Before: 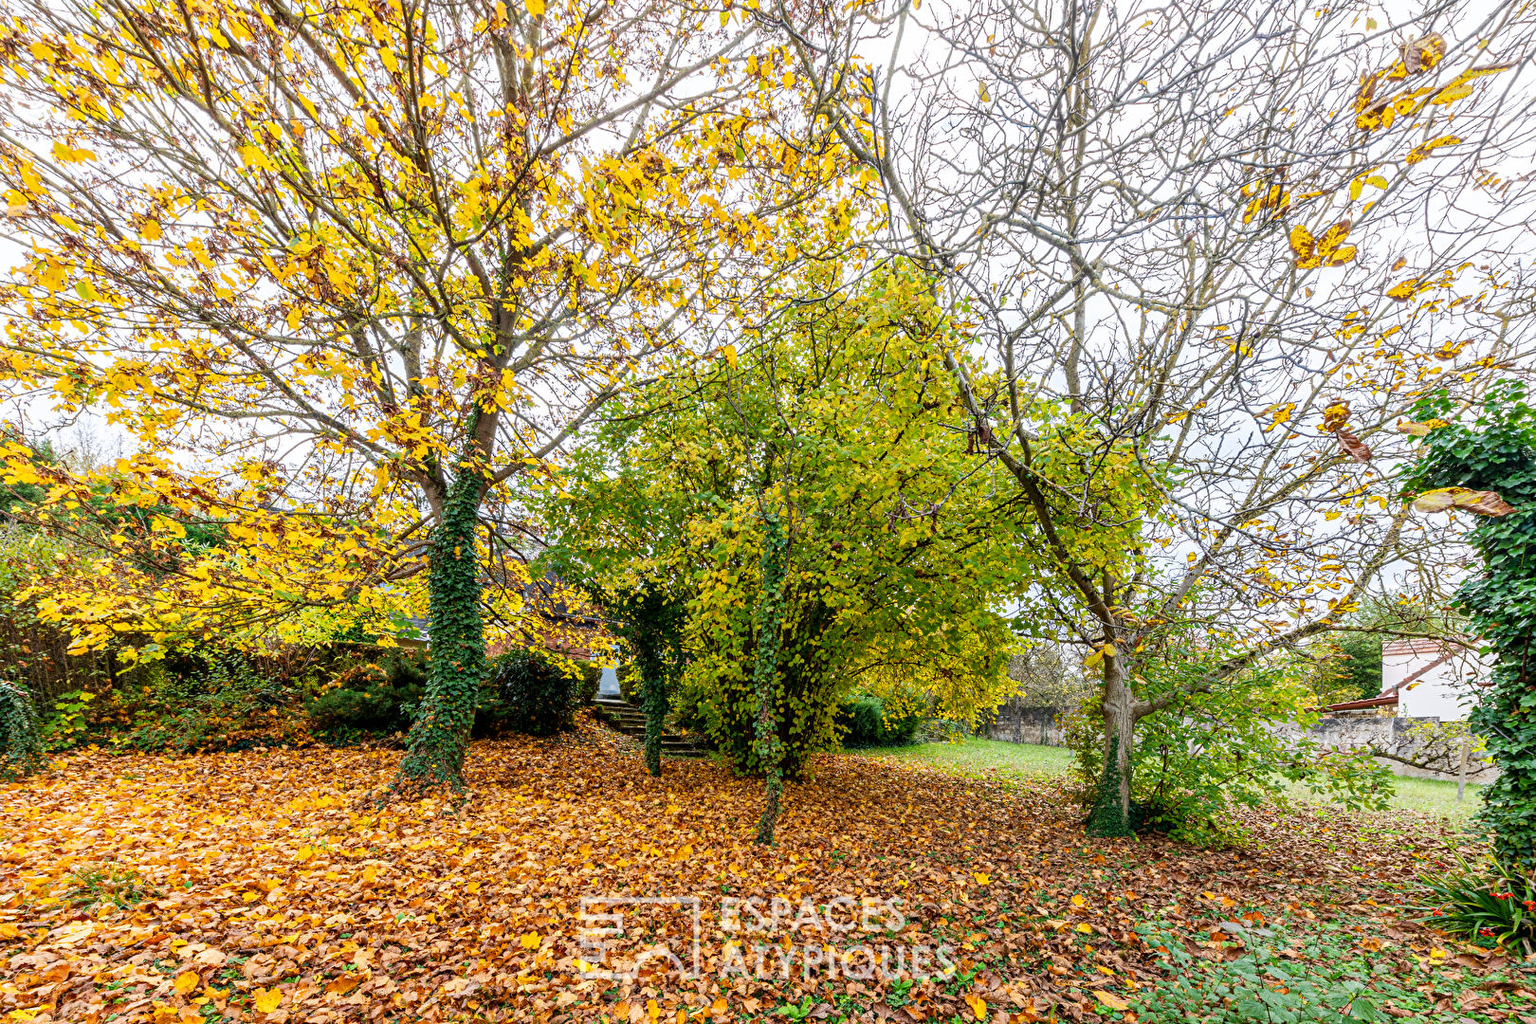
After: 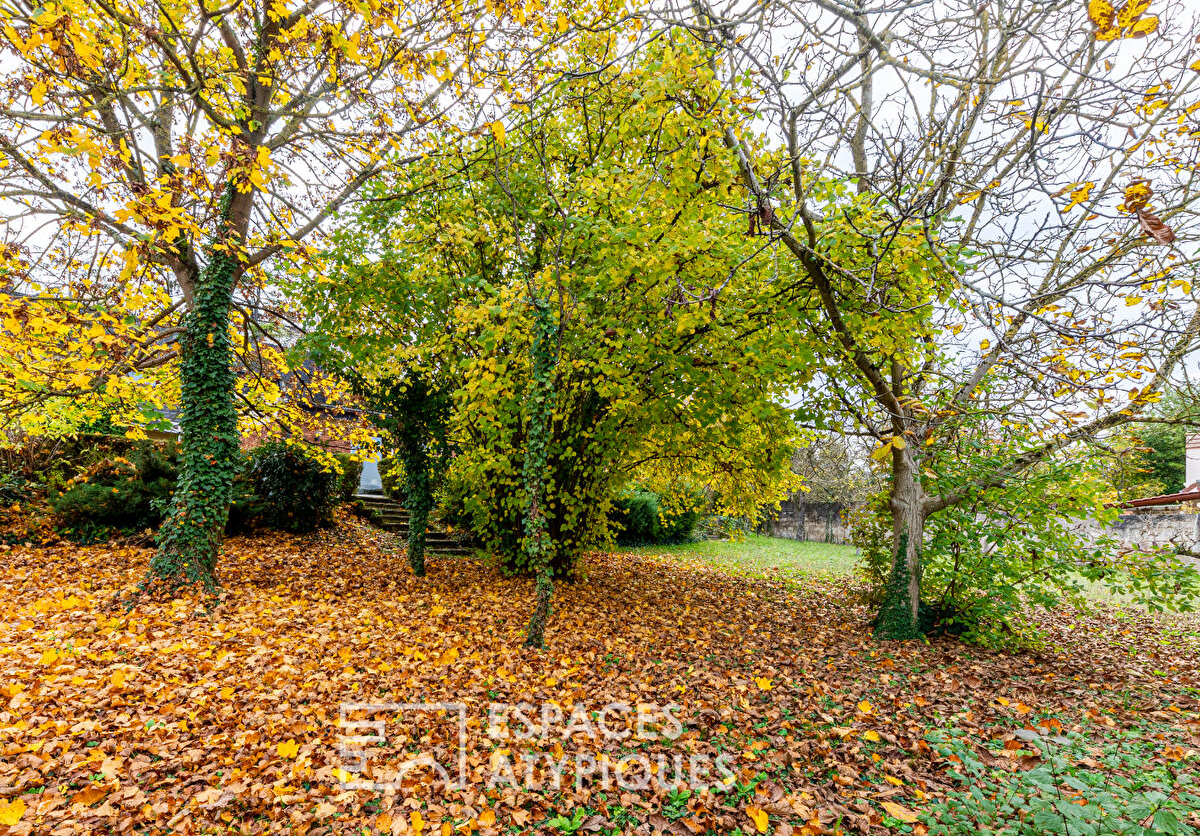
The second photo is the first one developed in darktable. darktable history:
crop: left 16.827%, top 22.525%, right 9.08%
